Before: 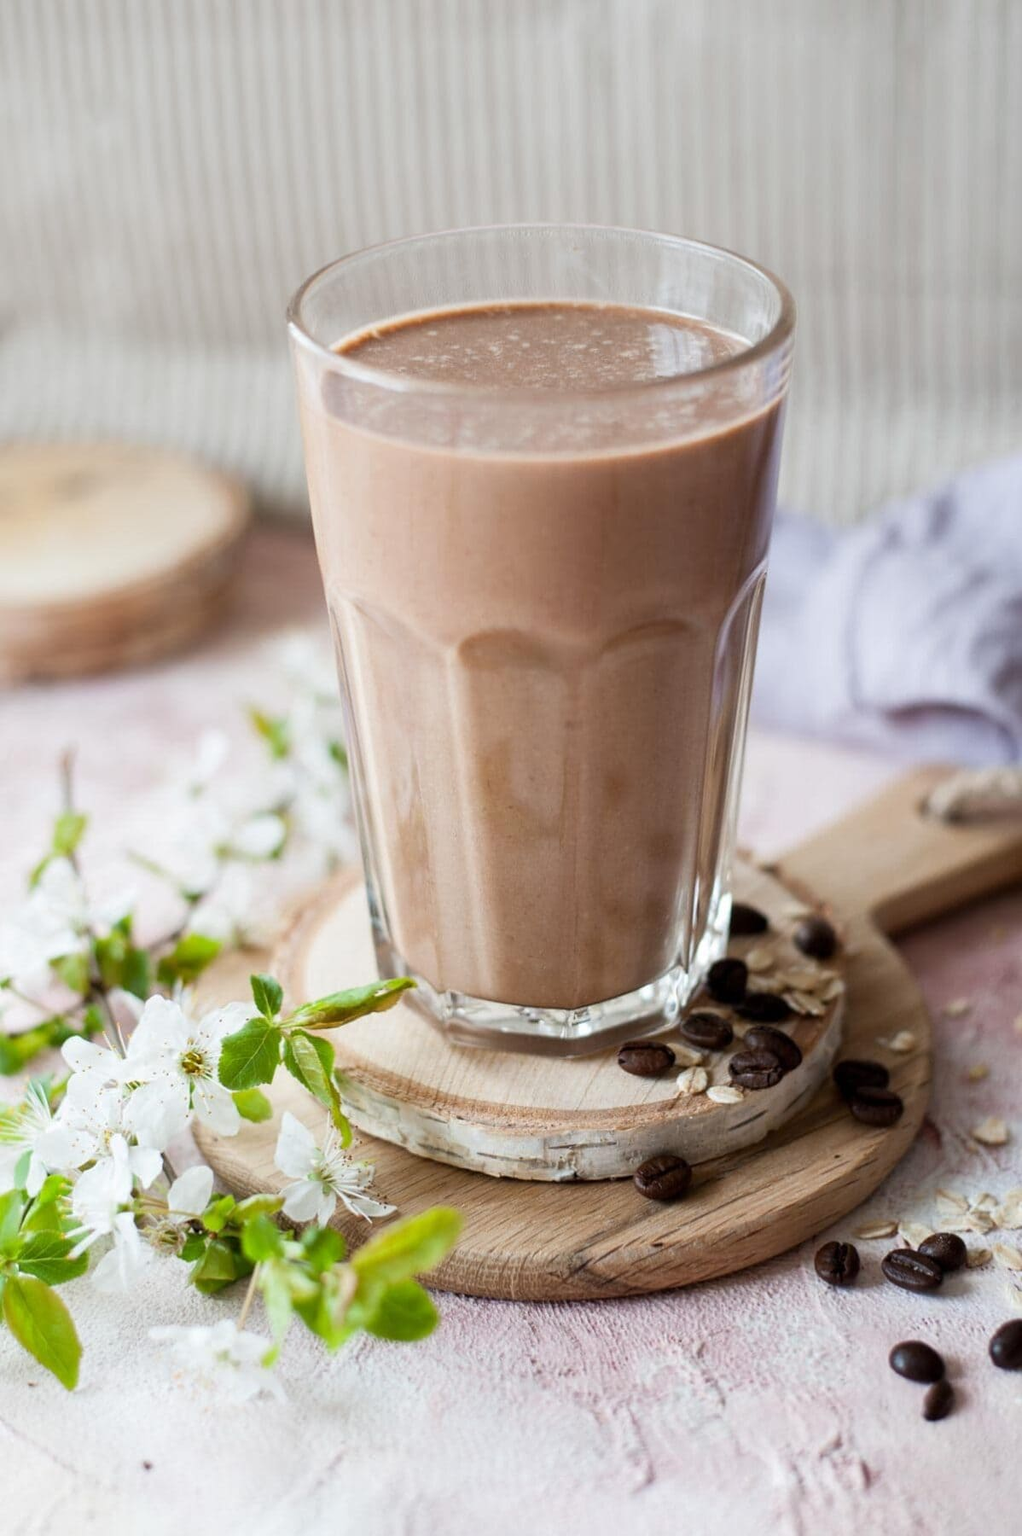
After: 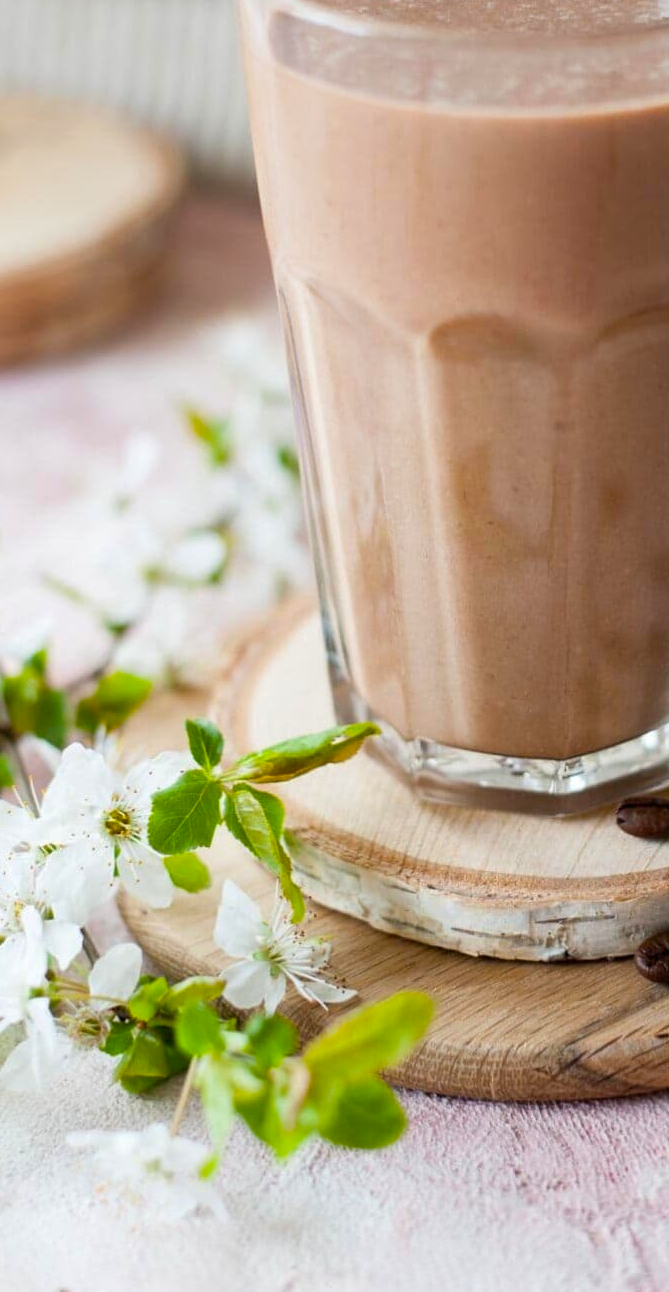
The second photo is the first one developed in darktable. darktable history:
crop: left 9.065%, top 23.536%, right 35.078%, bottom 4.632%
color balance rgb: shadows lift › chroma 1.011%, shadows lift › hue 240.45°, perceptual saturation grading › global saturation 25.677%
